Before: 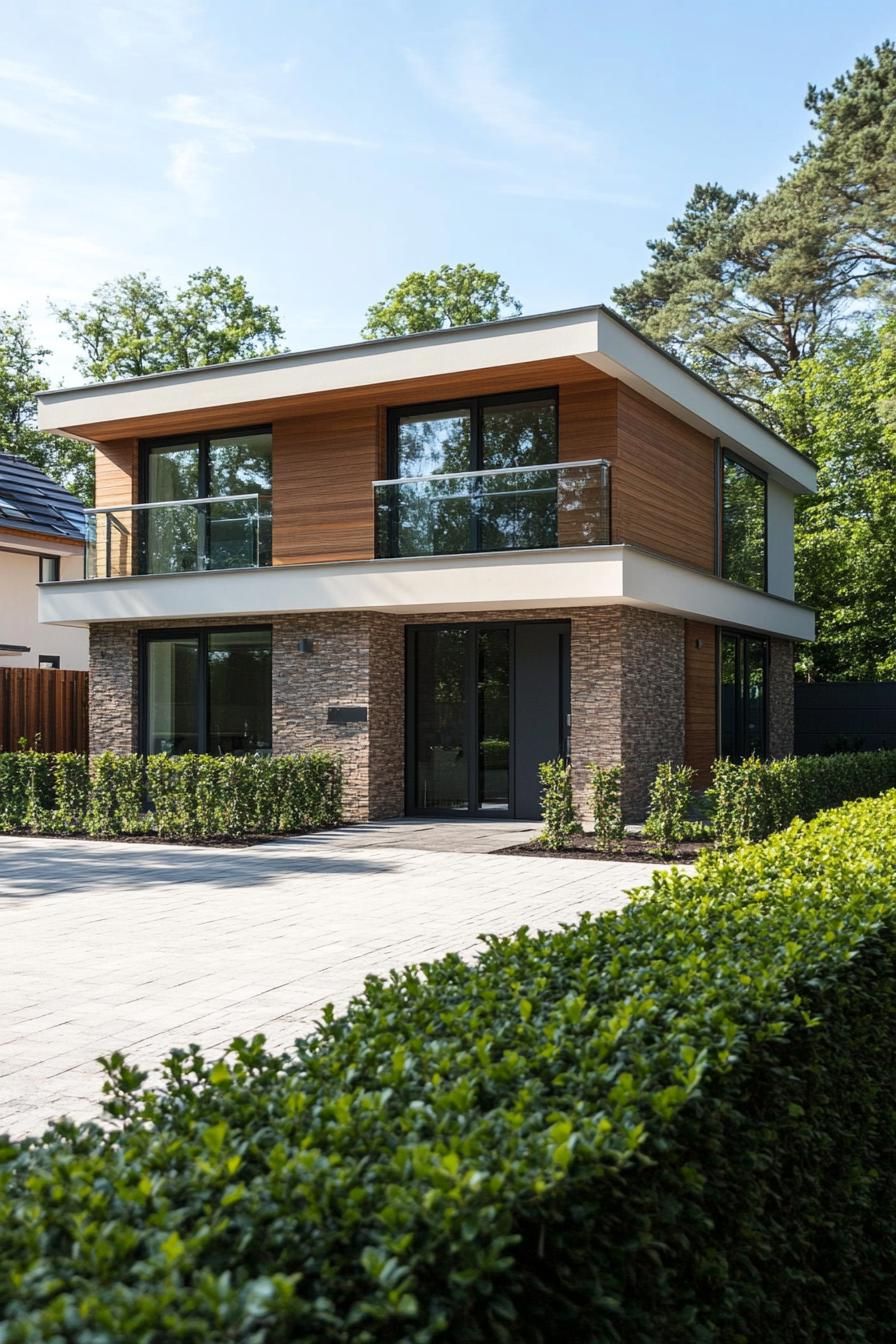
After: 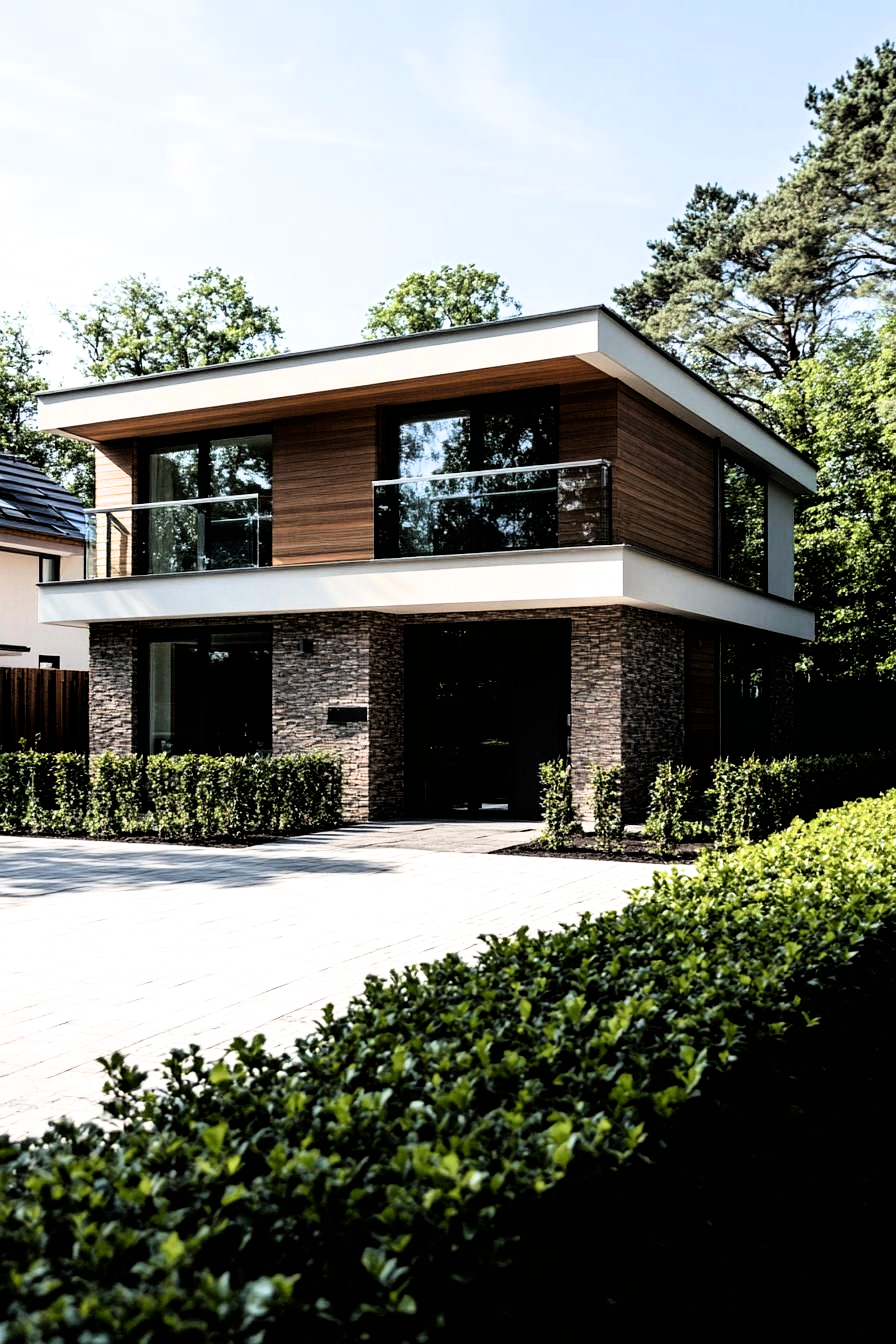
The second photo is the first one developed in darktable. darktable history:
filmic rgb: black relative exposure -3.79 EV, white relative exposure 2.39 EV, dynamic range scaling -49.57%, hardness 3.43, latitude 29.86%, contrast 1.804, color science v6 (2022)
